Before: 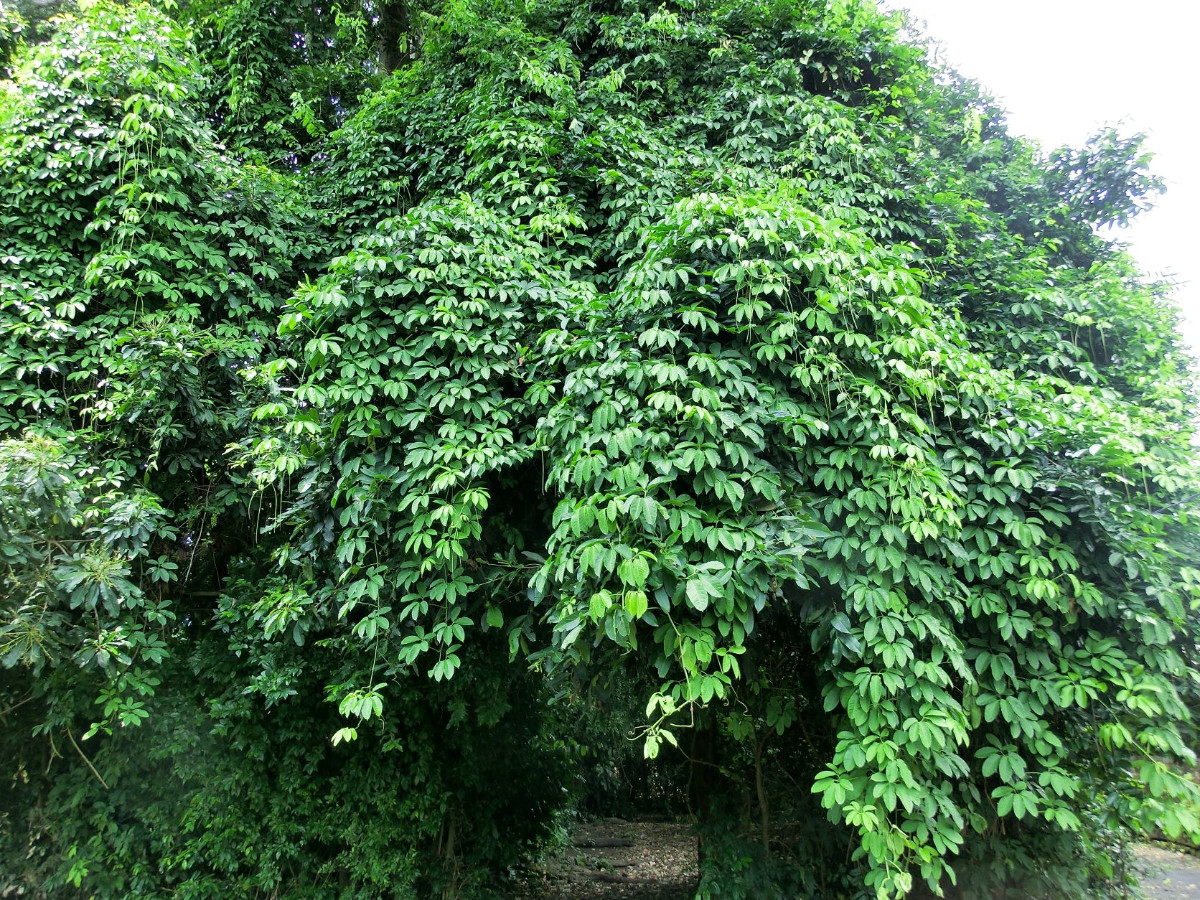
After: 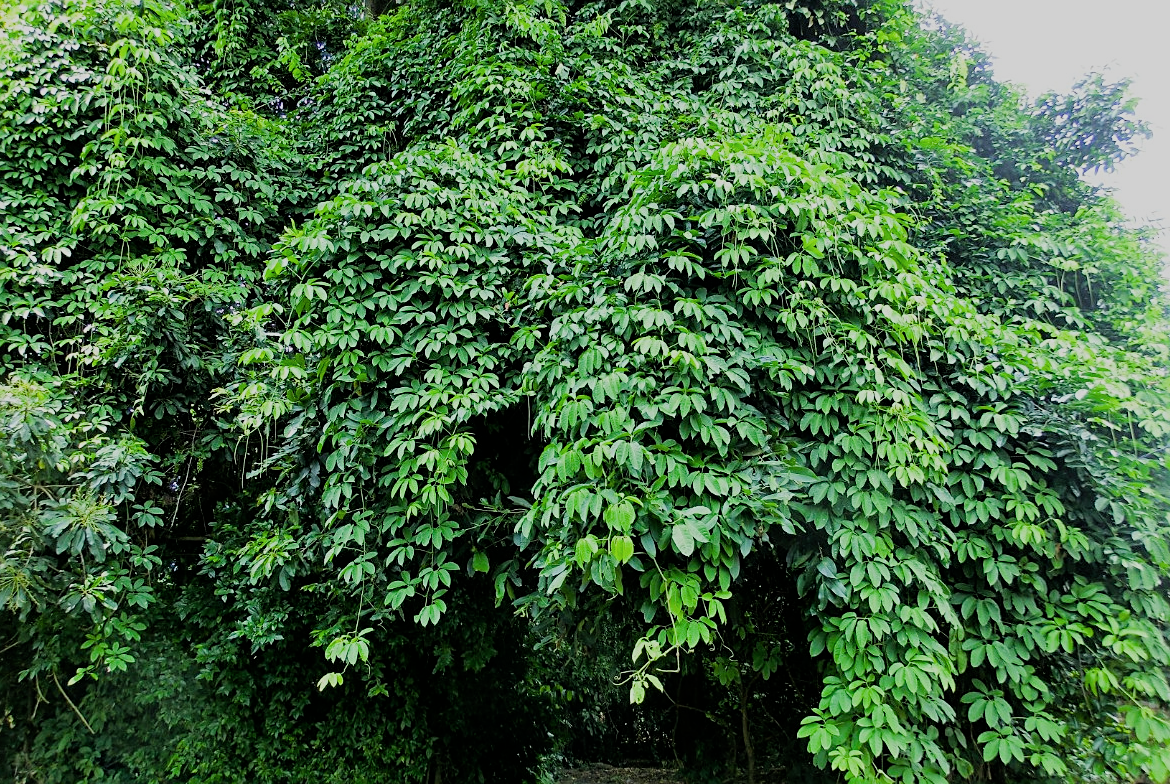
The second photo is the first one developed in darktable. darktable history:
color balance rgb: shadows lift › hue 87.99°, perceptual saturation grading › global saturation 25.476%
filmic rgb: black relative exposure -8.56 EV, white relative exposure 5.53 EV, hardness 3.39, contrast 1.023
contrast brightness saturation: saturation -0.03
sharpen: on, module defaults
crop: left 1.171%, top 6.192%, right 1.273%, bottom 6.645%
